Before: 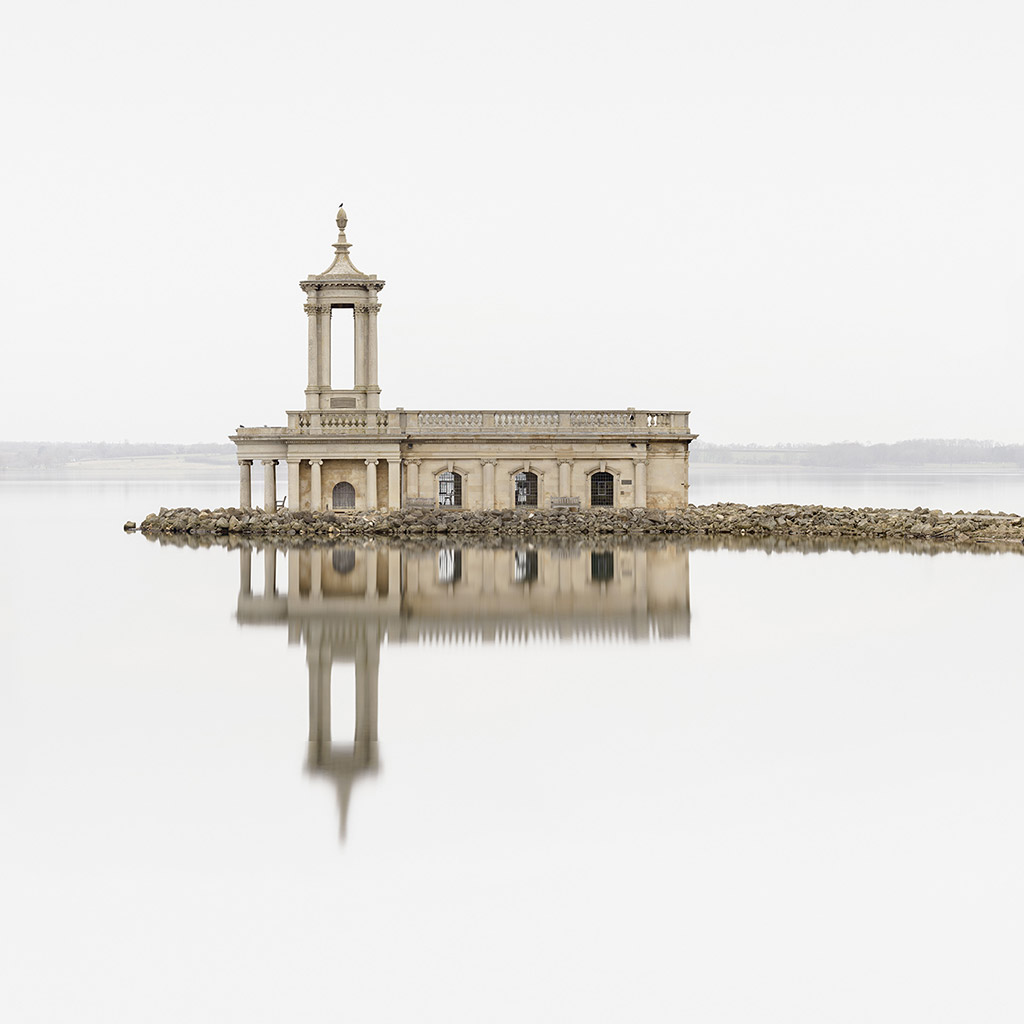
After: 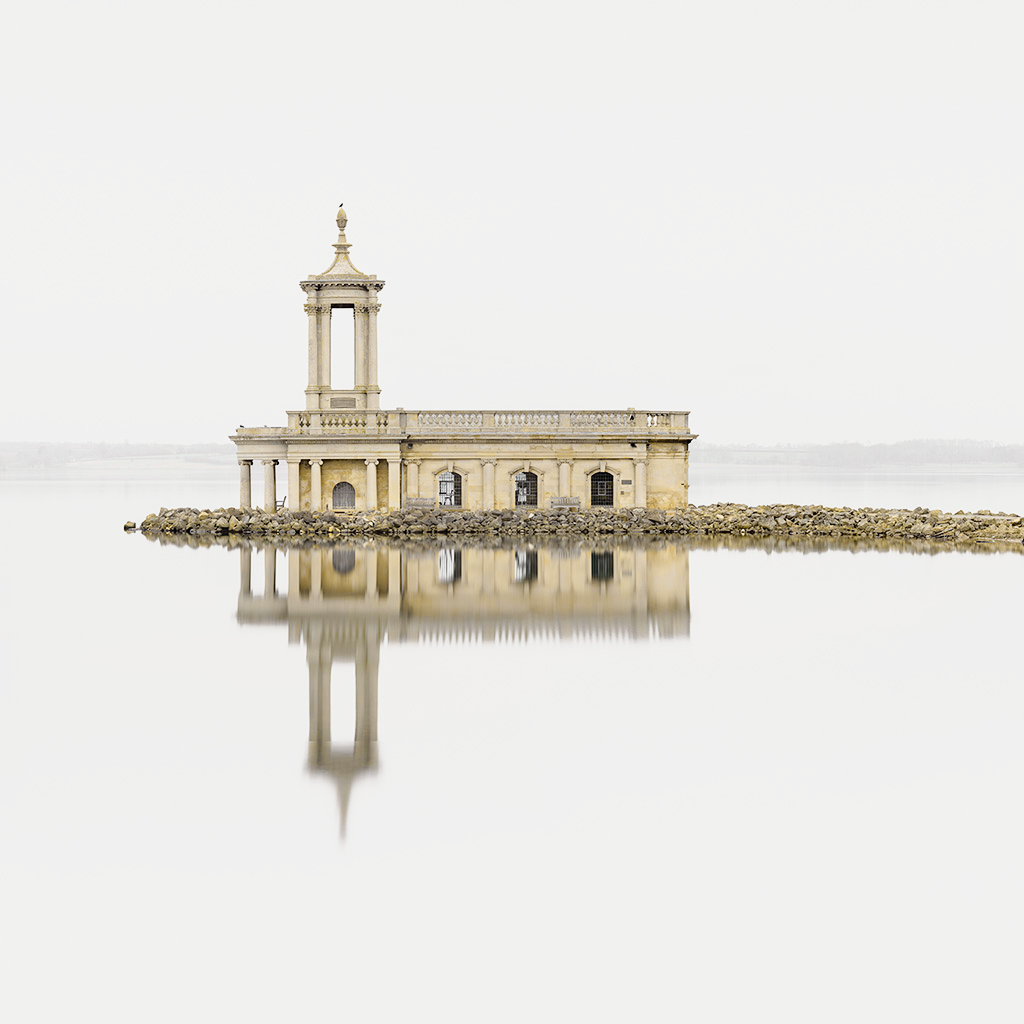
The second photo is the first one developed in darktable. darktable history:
tone curve: curves: ch0 [(0, 0) (0.168, 0.142) (0.359, 0.44) (0.469, 0.544) (0.634, 0.722) (0.858, 0.903) (1, 0.968)]; ch1 [(0, 0) (0.437, 0.453) (0.472, 0.47) (0.502, 0.502) (0.54, 0.534) (0.57, 0.592) (0.618, 0.66) (0.699, 0.749) (0.859, 0.919) (1, 1)]; ch2 [(0, 0) (0.33, 0.301) (0.421, 0.443) (0.476, 0.498) (0.505, 0.503) (0.547, 0.557) (0.586, 0.634) (0.608, 0.676) (1, 1)], color space Lab, independent channels, preserve colors none
